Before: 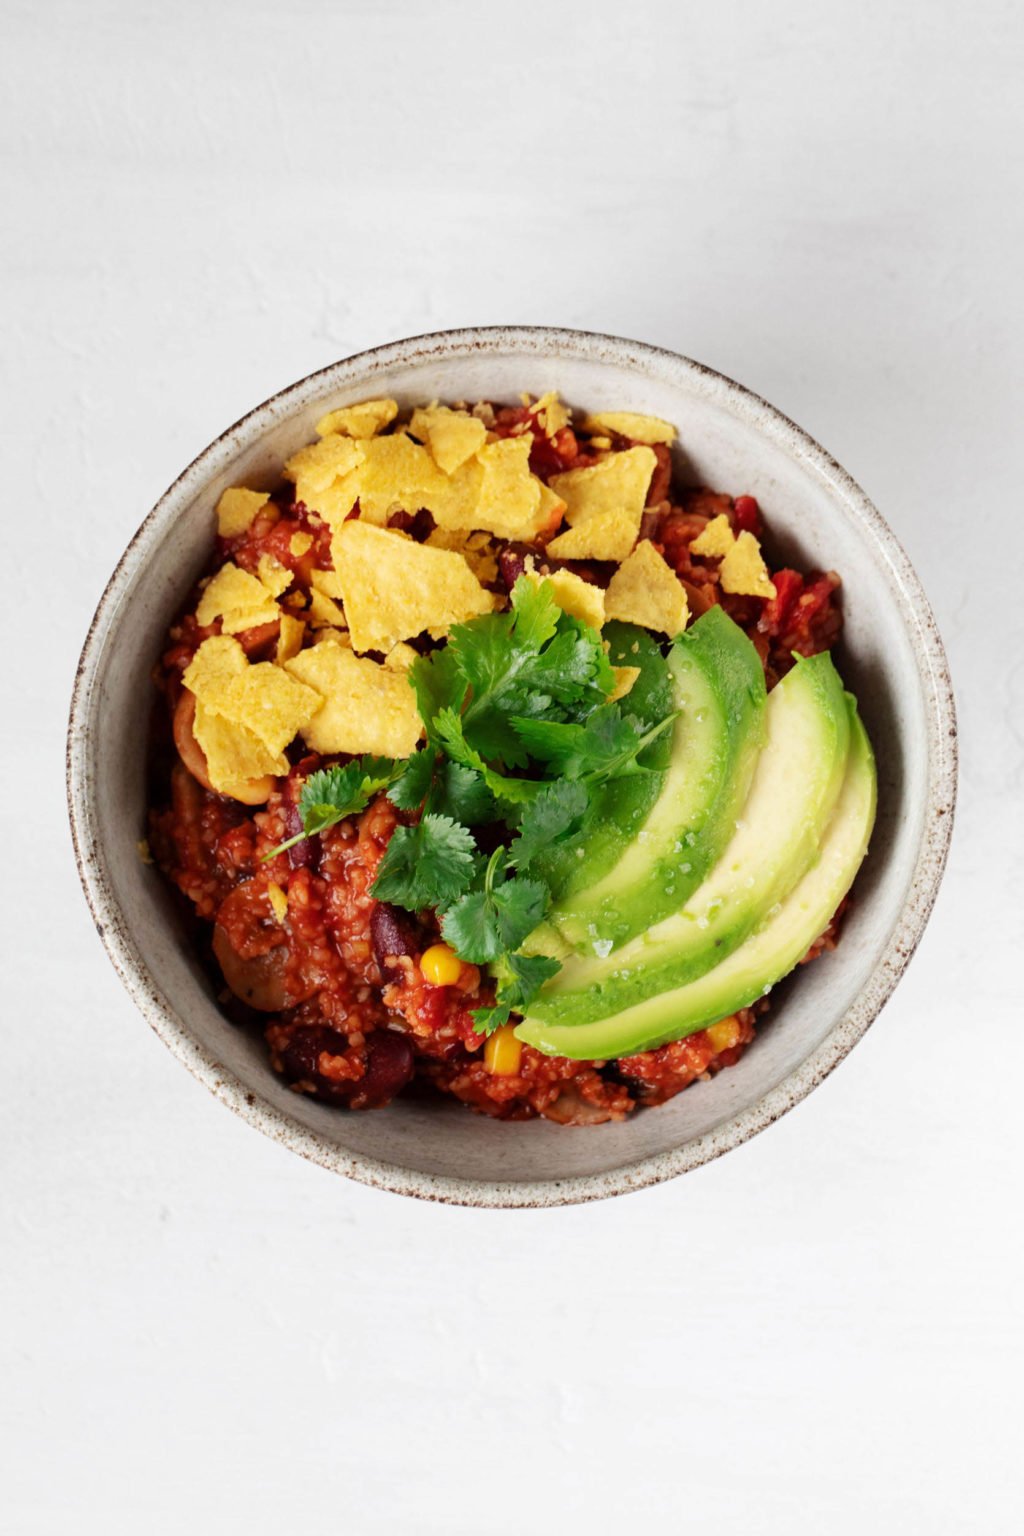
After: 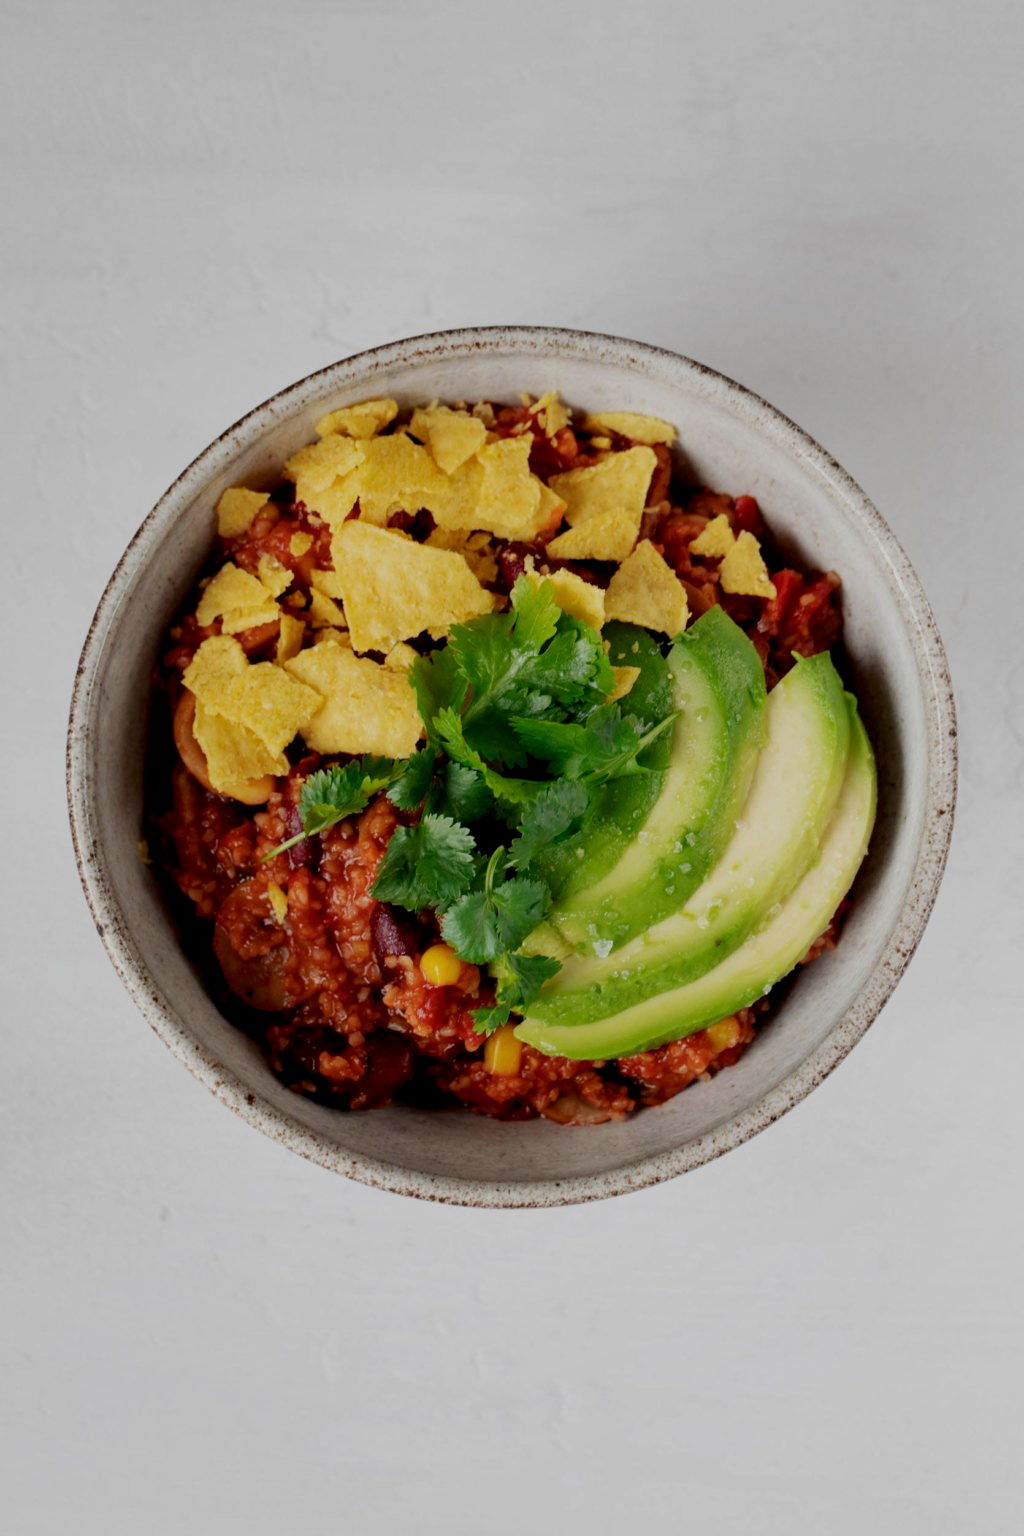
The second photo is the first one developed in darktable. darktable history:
shadows and highlights: radius 127.87, shadows 30.51, highlights -31.11, low approximation 0.01, soften with gaussian
exposure: black level correction 0.009, exposure -0.634 EV, compensate exposure bias true, compensate highlight preservation false
color balance rgb: perceptual saturation grading › global saturation 0.022%
